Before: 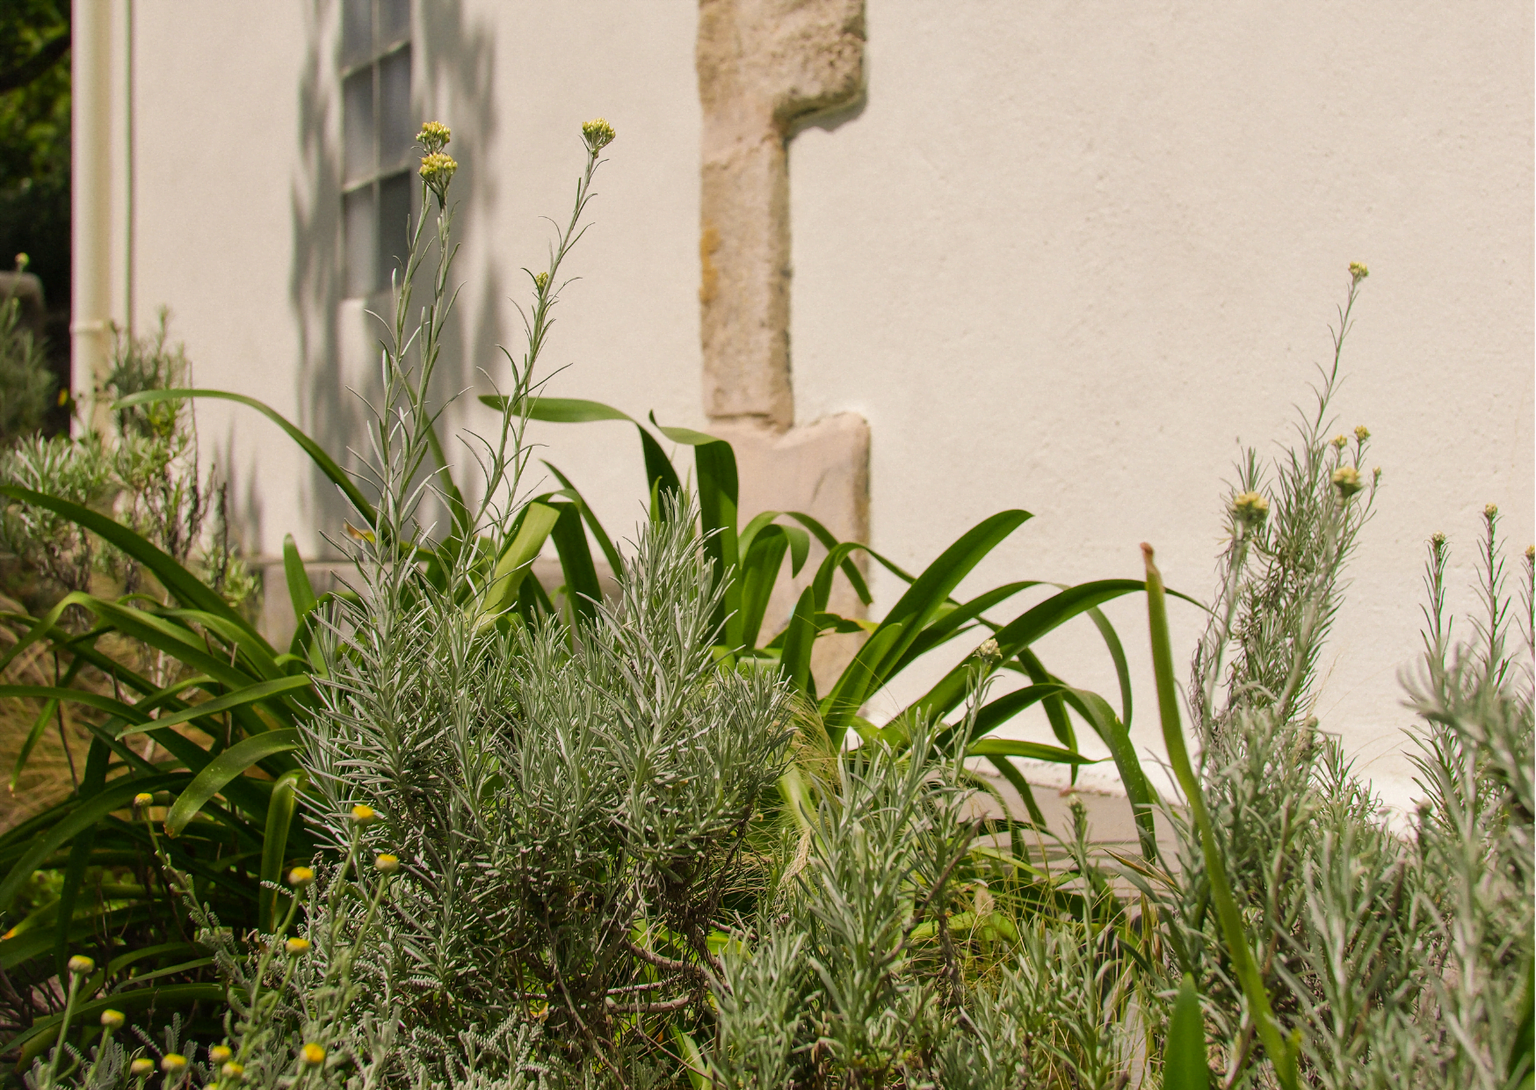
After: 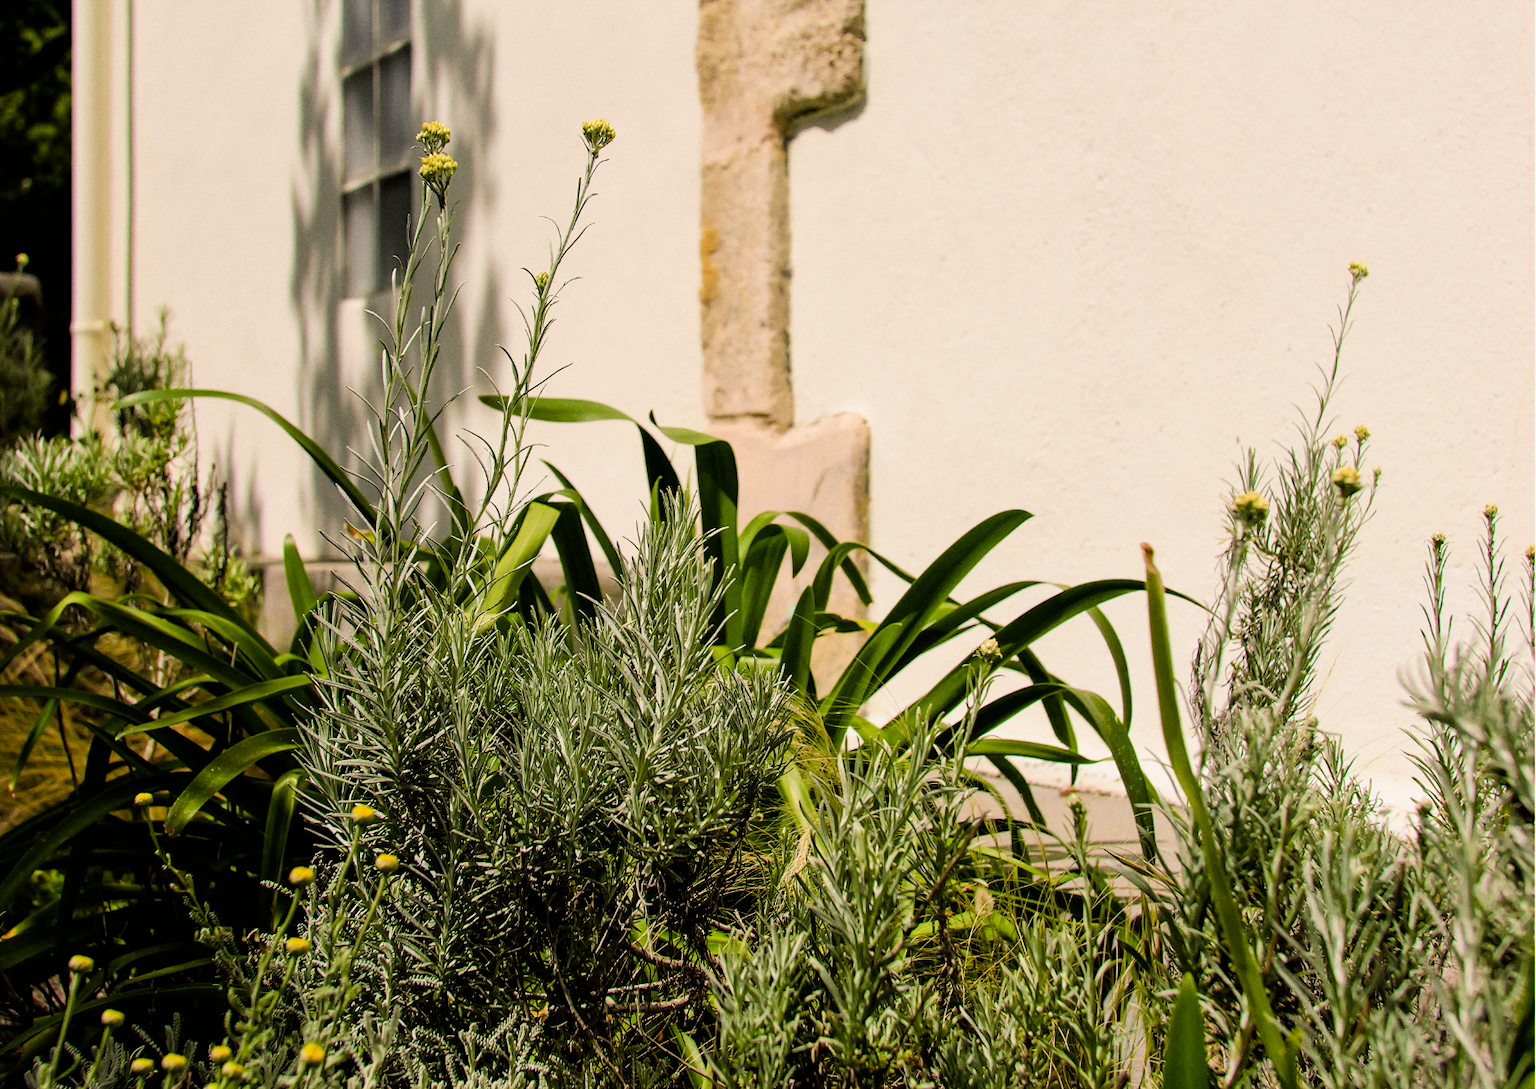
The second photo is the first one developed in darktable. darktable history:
filmic rgb: black relative exposure -5.42 EV, white relative exposure 2.85 EV, dynamic range scaling -37.73%, hardness 4, contrast 1.605, highlights saturation mix -0.93%
color balance rgb: perceptual saturation grading › global saturation 20%, global vibrance 20%
